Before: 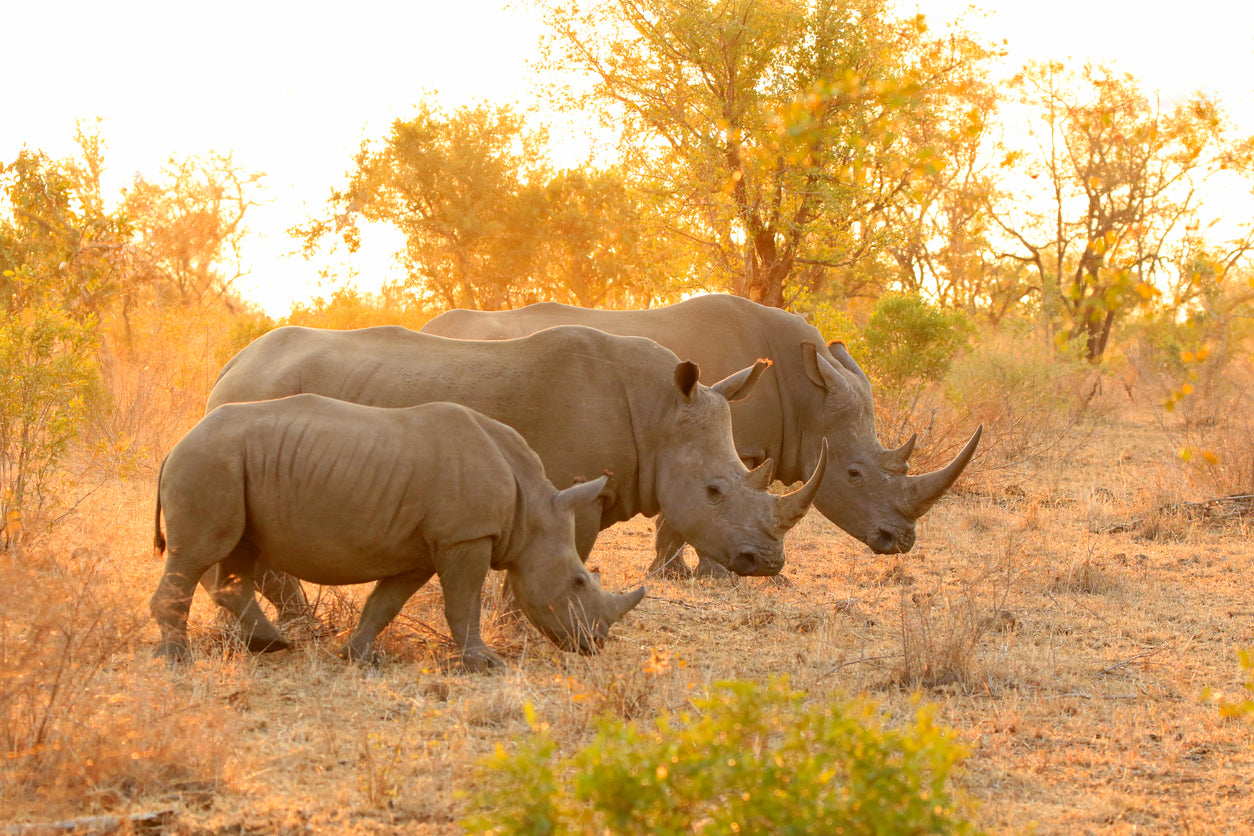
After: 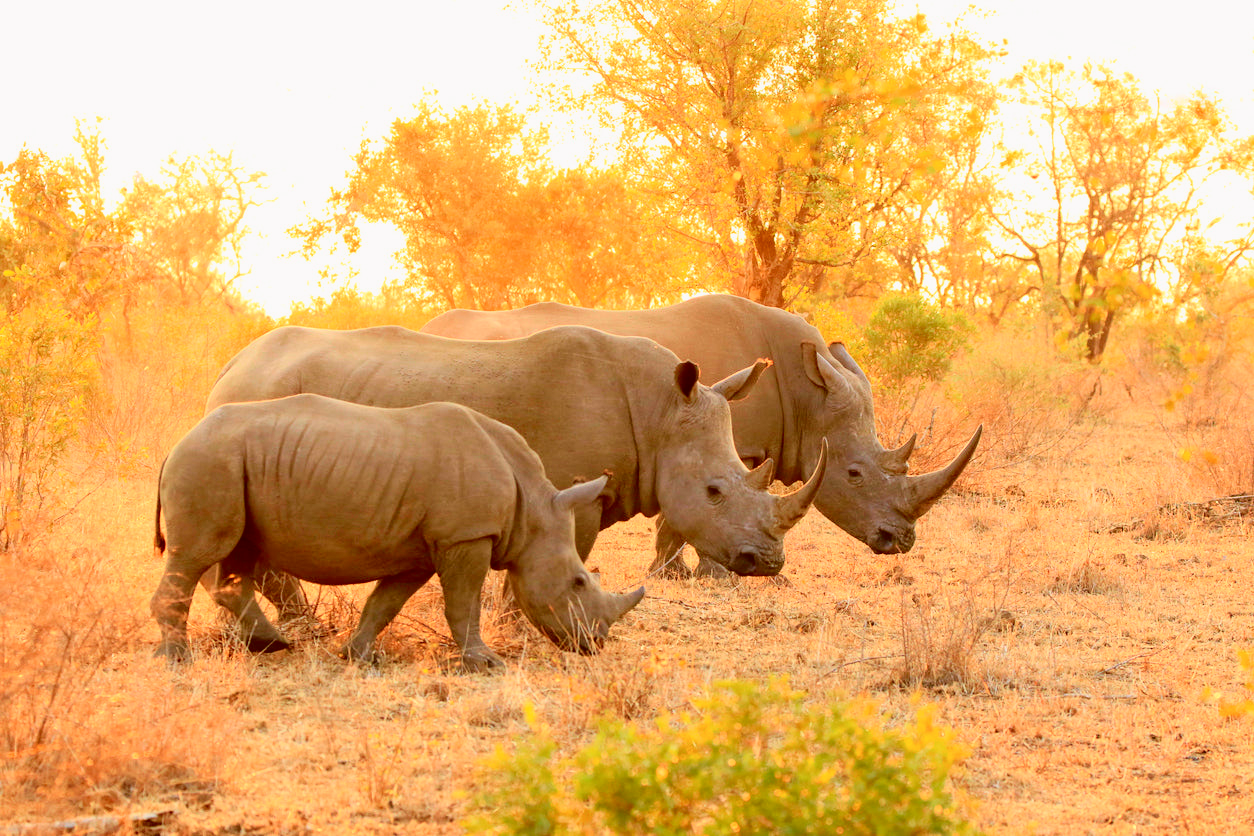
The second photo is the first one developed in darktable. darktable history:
tone curve: curves: ch0 [(0, 0.014) (0.17, 0.099) (0.392, 0.438) (0.725, 0.828) (0.872, 0.918) (1, 0.981)]; ch1 [(0, 0) (0.402, 0.36) (0.489, 0.491) (0.5, 0.503) (0.515, 0.52) (0.545, 0.572) (0.615, 0.662) (0.701, 0.725) (1, 1)]; ch2 [(0, 0) (0.42, 0.458) (0.485, 0.499) (0.503, 0.503) (0.531, 0.542) (0.561, 0.594) (0.644, 0.694) (0.717, 0.753) (1, 0.991)], color space Lab, independent channels
